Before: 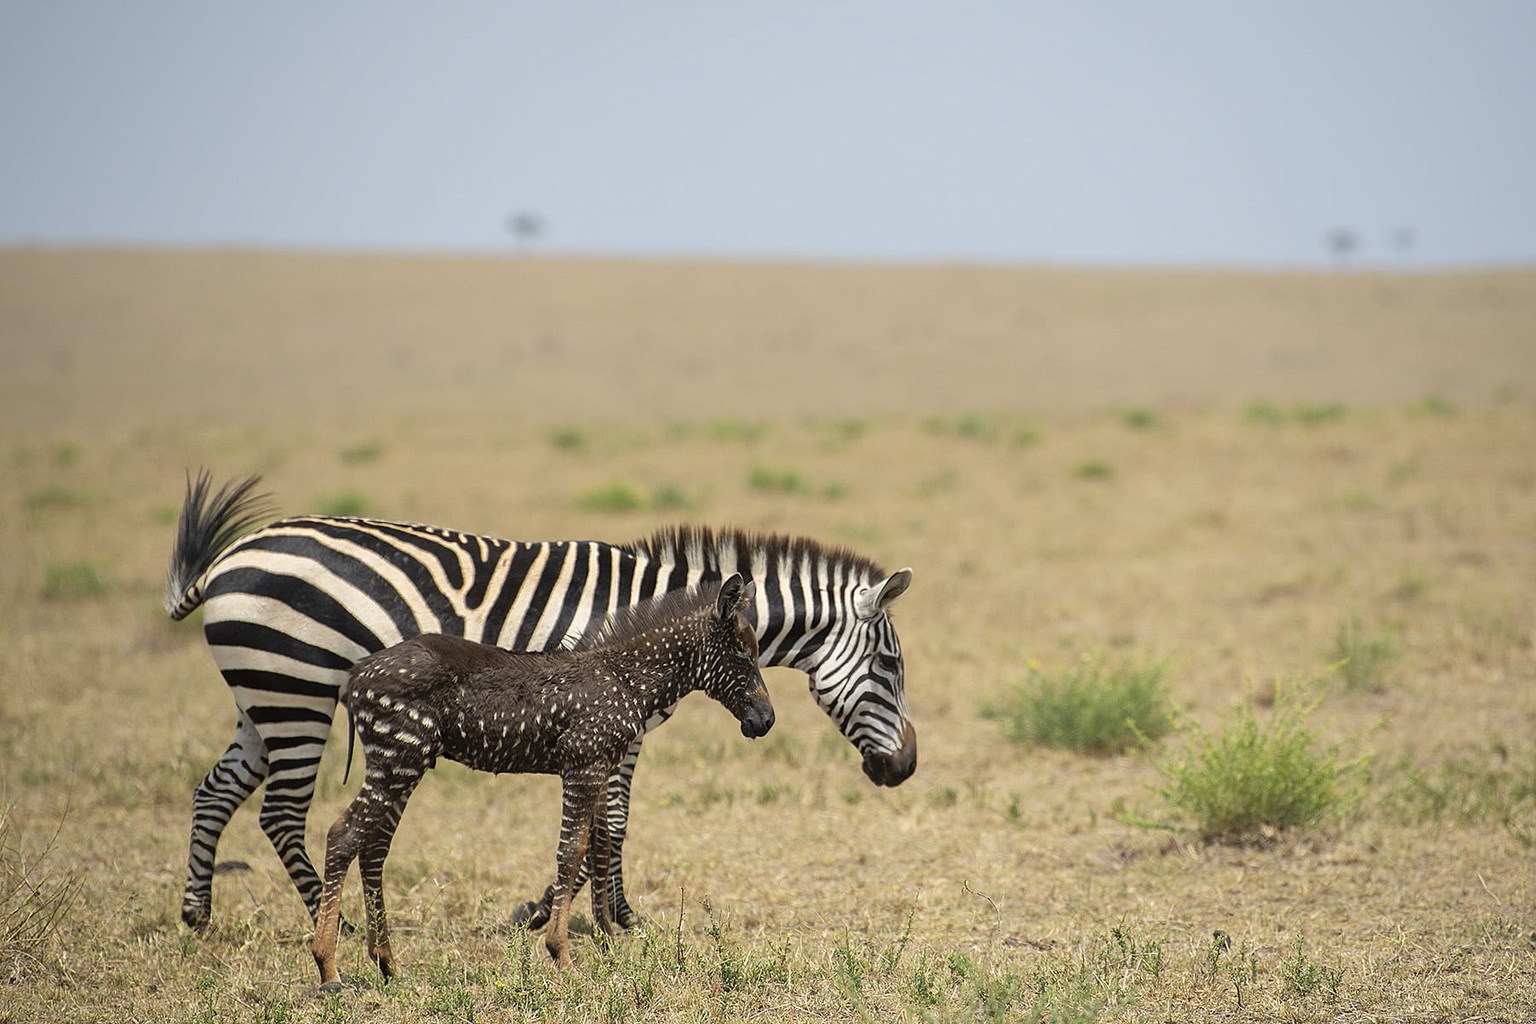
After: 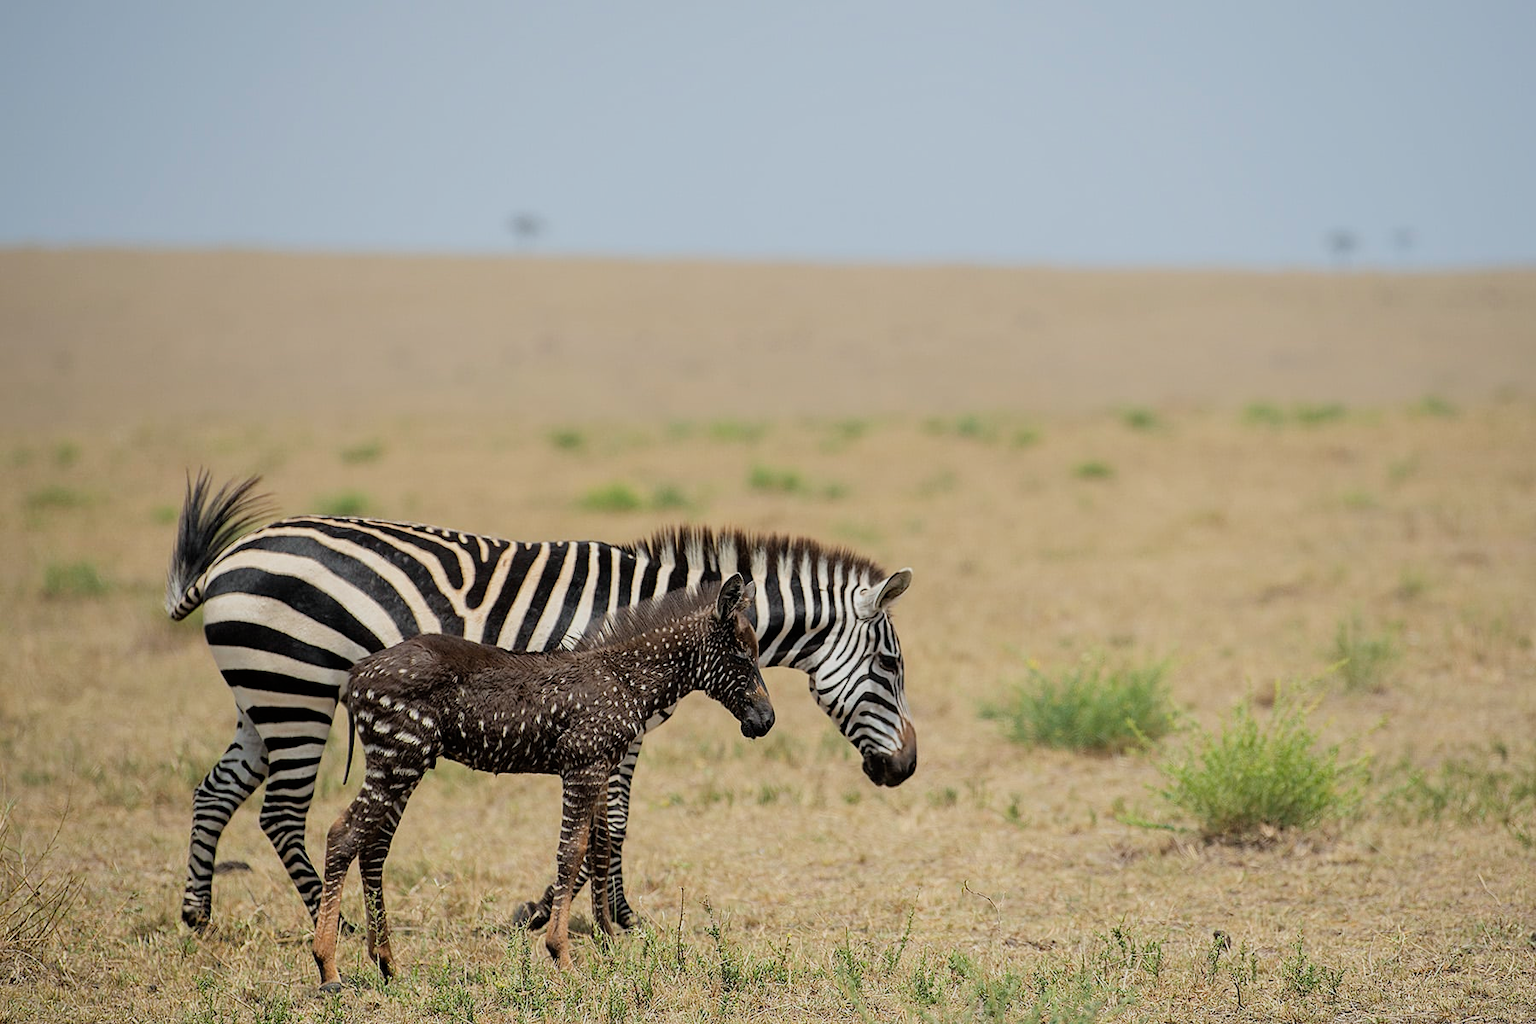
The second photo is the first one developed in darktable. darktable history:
white balance: red 0.986, blue 1.01
filmic rgb: white relative exposure 3.8 EV, hardness 4.35
